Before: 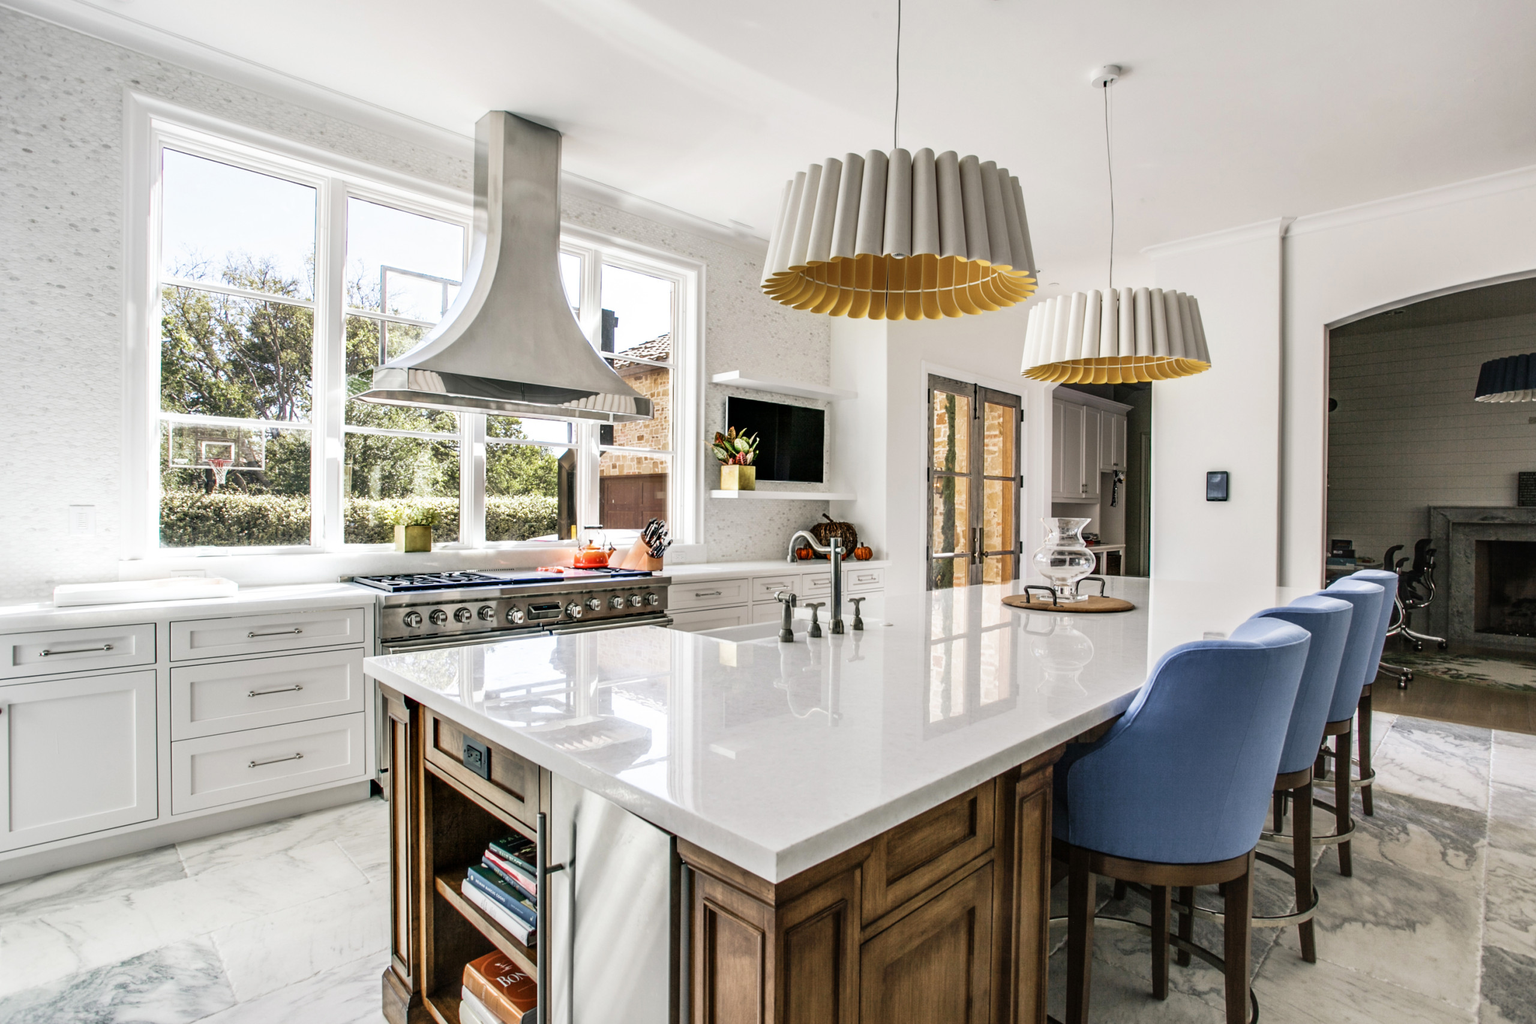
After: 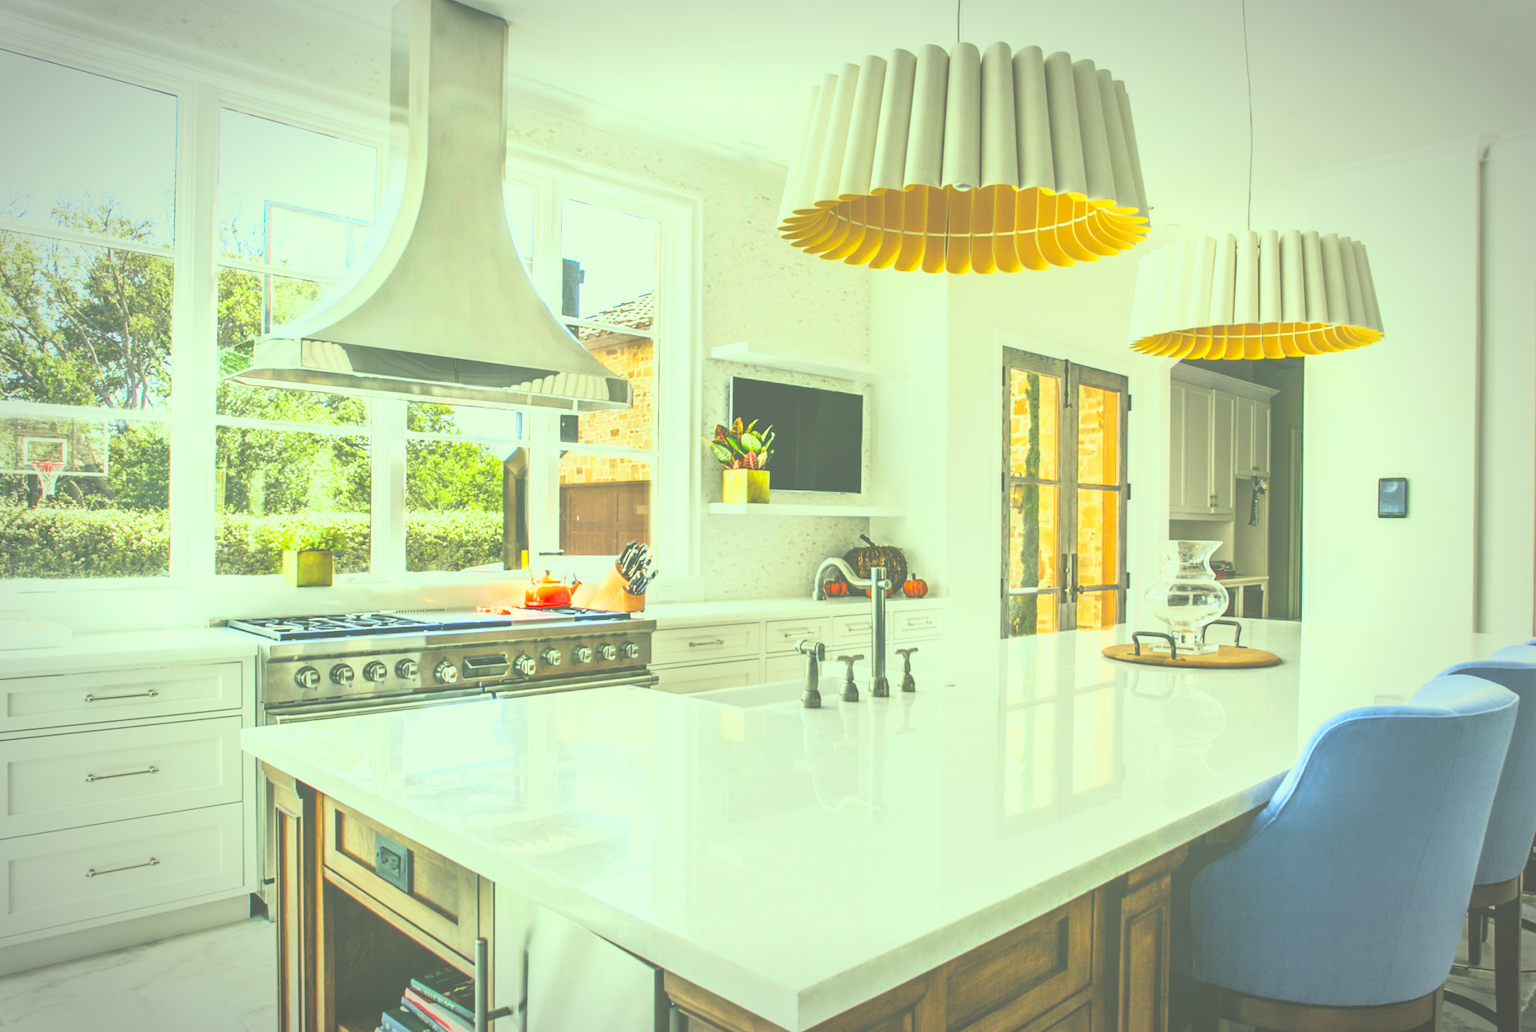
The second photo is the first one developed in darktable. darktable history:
exposure: black level correction -0.087, compensate highlight preservation false
base curve: curves: ch0 [(0, 0) (0.028, 0.03) (0.121, 0.232) (0.46, 0.748) (0.859, 0.968) (1, 1)]
crop and rotate: left 12.033%, top 11.492%, right 13.817%, bottom 13.66%
vignetting: automatic ratio true, unbound false
color correction: highlights a* -10.86, highlights b* 9.85, saturation 1.72
